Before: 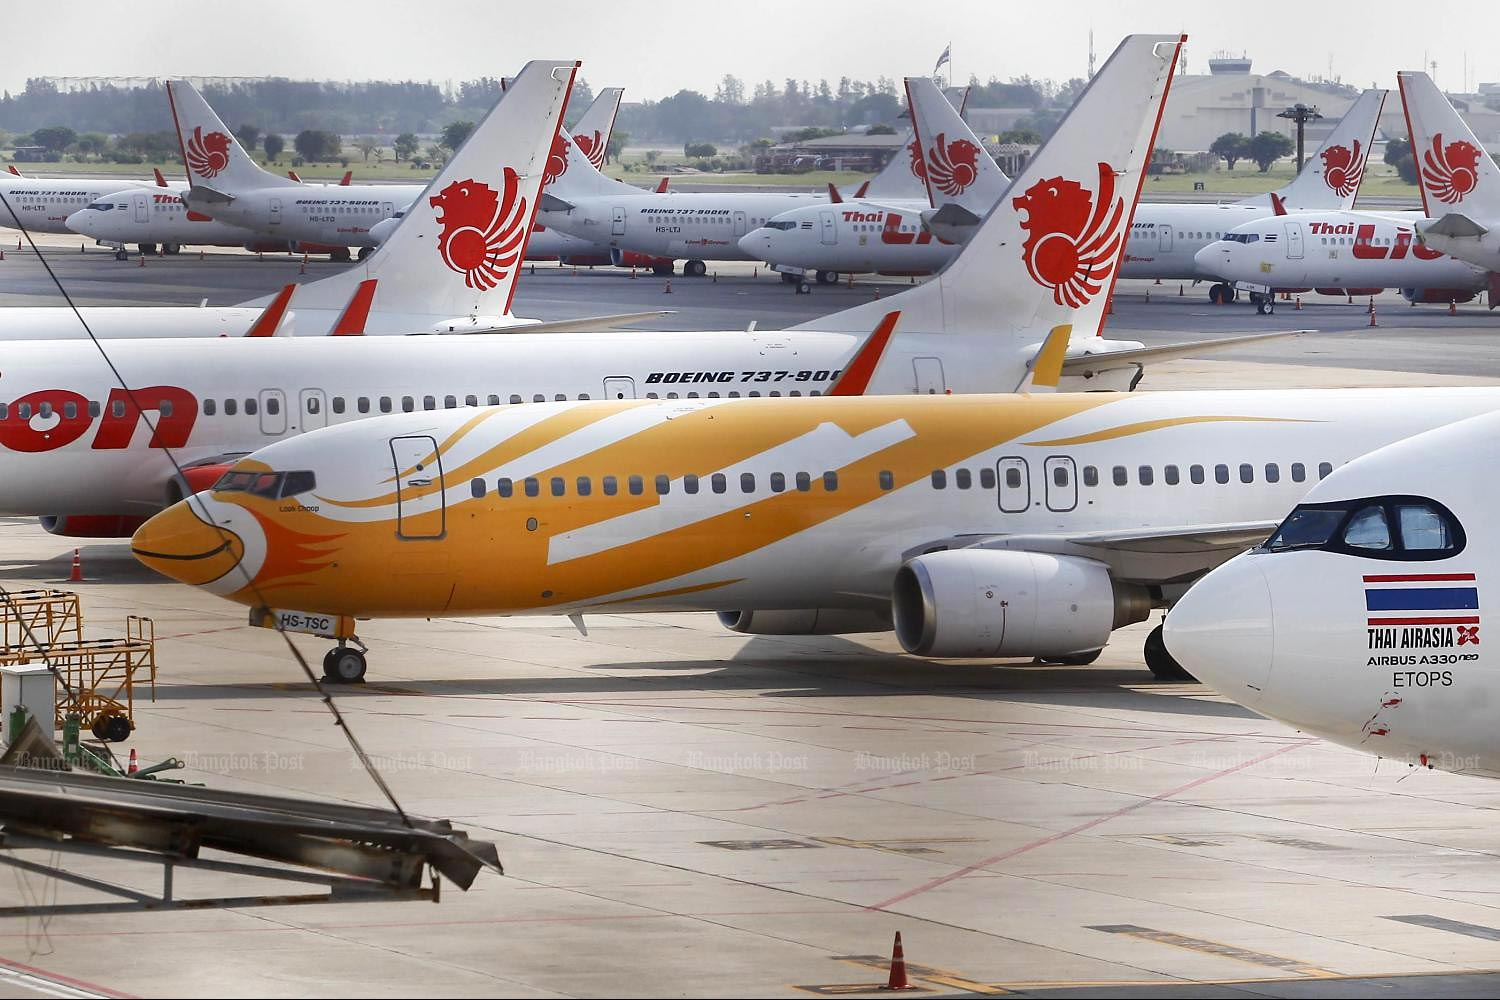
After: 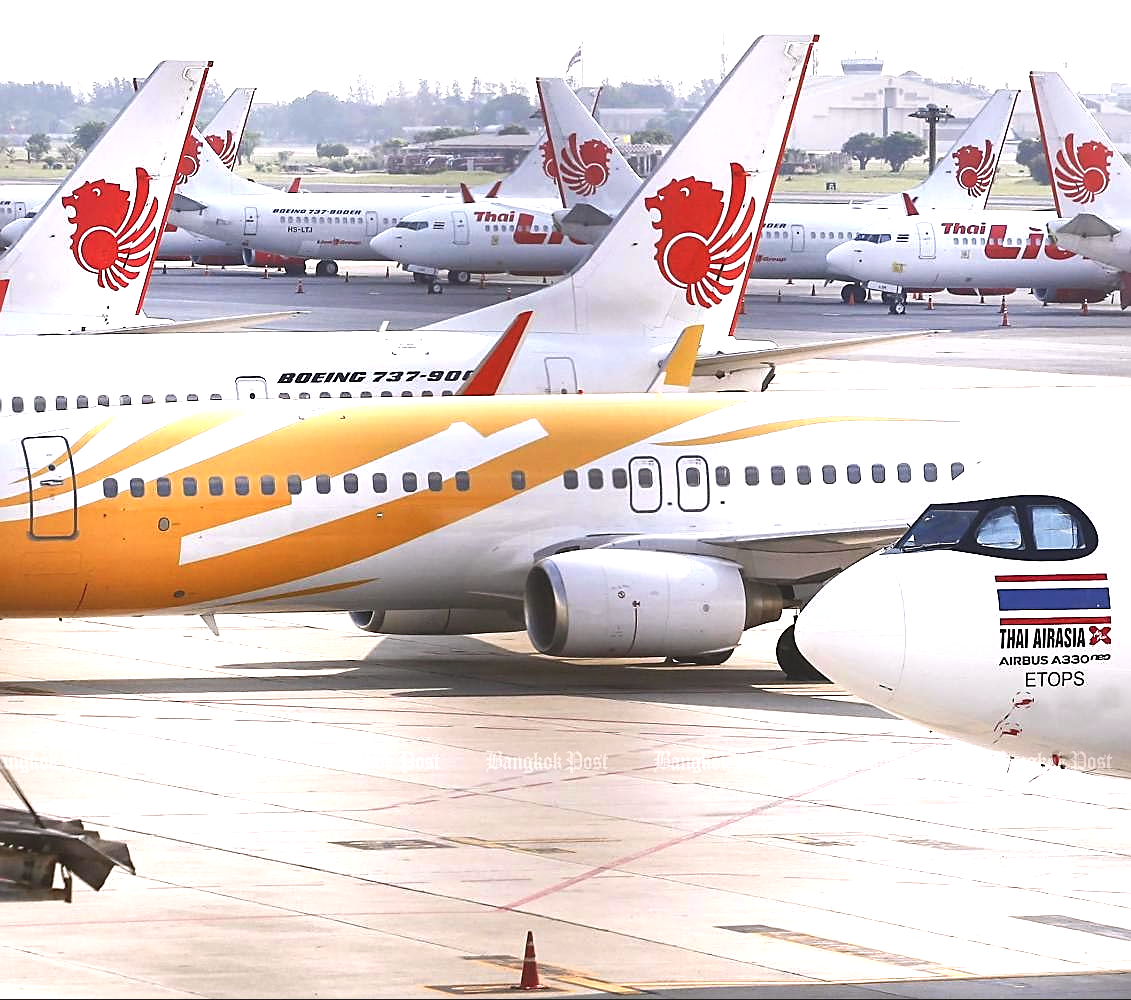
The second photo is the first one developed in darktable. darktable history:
sharpen: on, module defaults
crop and rotate: left 24.6%
exposure: black level correction -0.005, exposure 1 EV, compensate highlight preservation false
color correction: highlights a* 3.12, highlights b* -1.55, shadows a* -0.101, shadows b* 2.52, saturation 0.98
